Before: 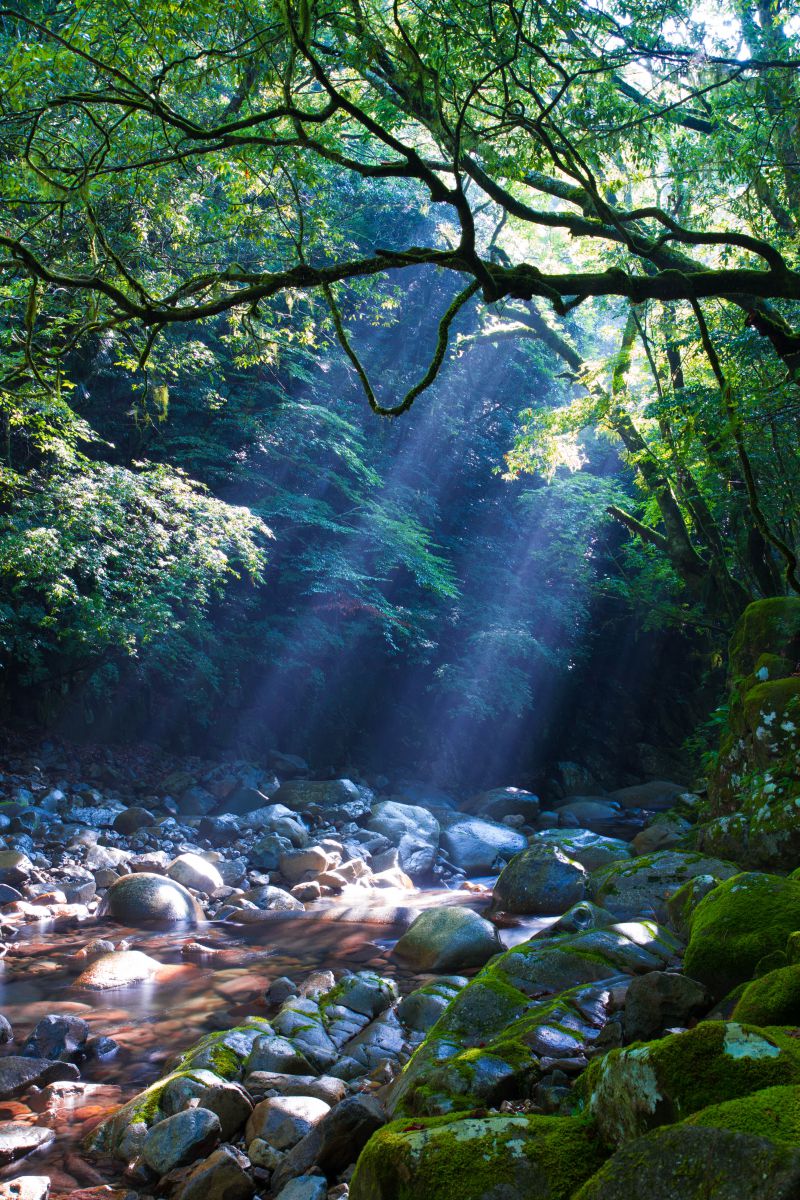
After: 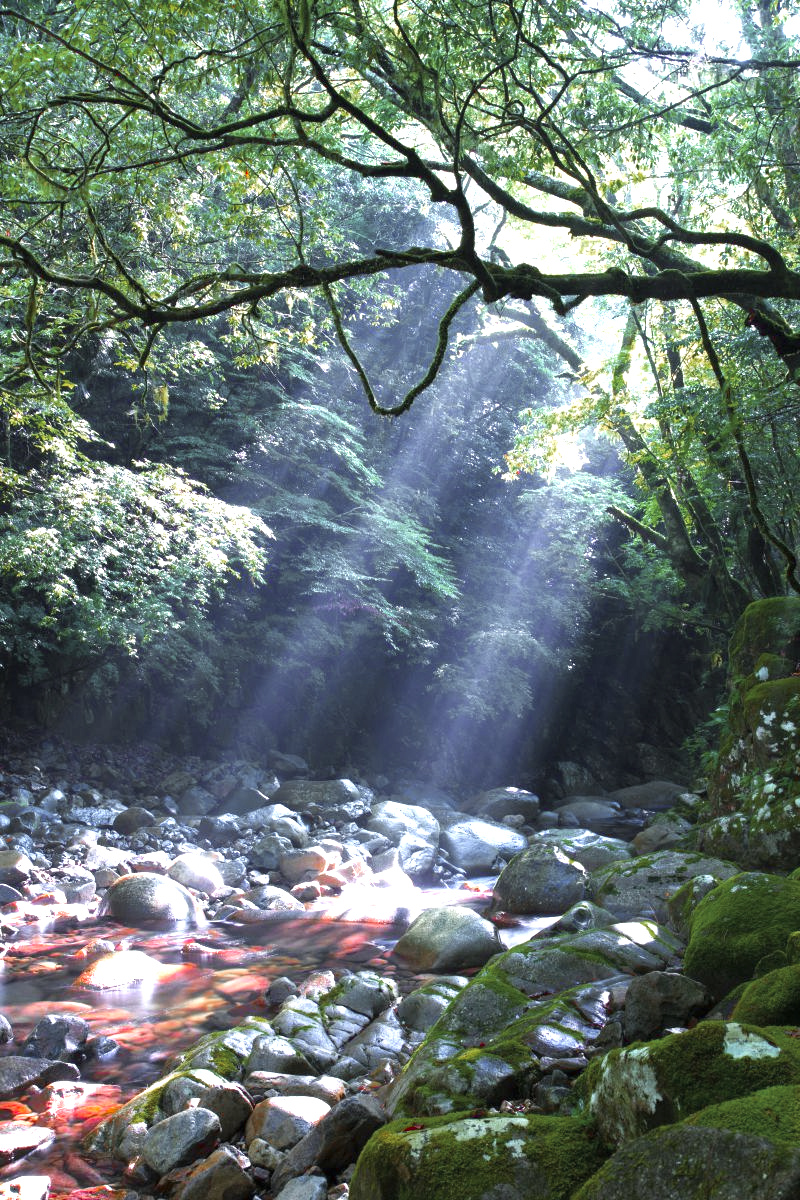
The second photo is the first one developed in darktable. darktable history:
color zones: curves: ch0 [(0, 0.48) (0.209, 0.398) (0.305, 0.332) (0.429, 0.493) (0.571, 0.5) (0.714, 0.5) (0.857, 0.5) (1, 0.48)]; ch1 [(0, 0.736) (0.143, 0.625) (0.225, 0.371) (0.429, 0.256) (0.571, 0.241) (0.714, 0.213) (0.857, 0.48) (1, 0.736)]; ch2 [(0, 0.448) (0.143, 0.498) (0.286, 0.5) (0.429, 0.5) (0.571, 0.5) (0.714, 0.5) (0.857, 0.5) (1, 0.448)]
exposure: black level correction 0, exposure 1.2 EV, compensate exposure bias true, compensate highlight preservation false
